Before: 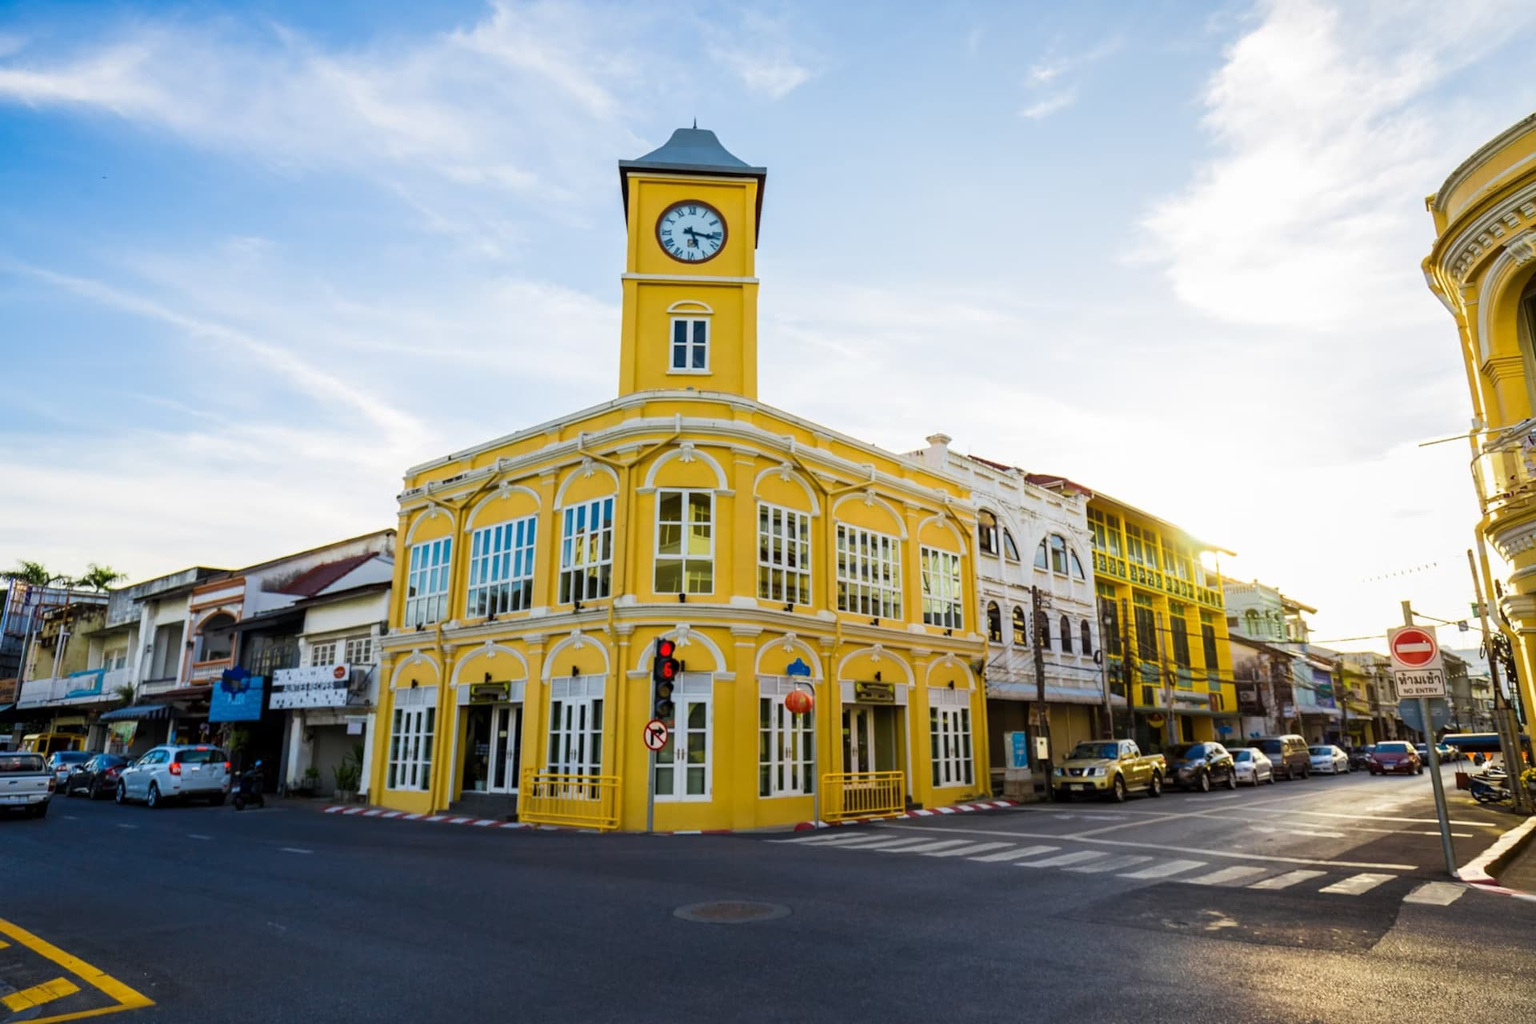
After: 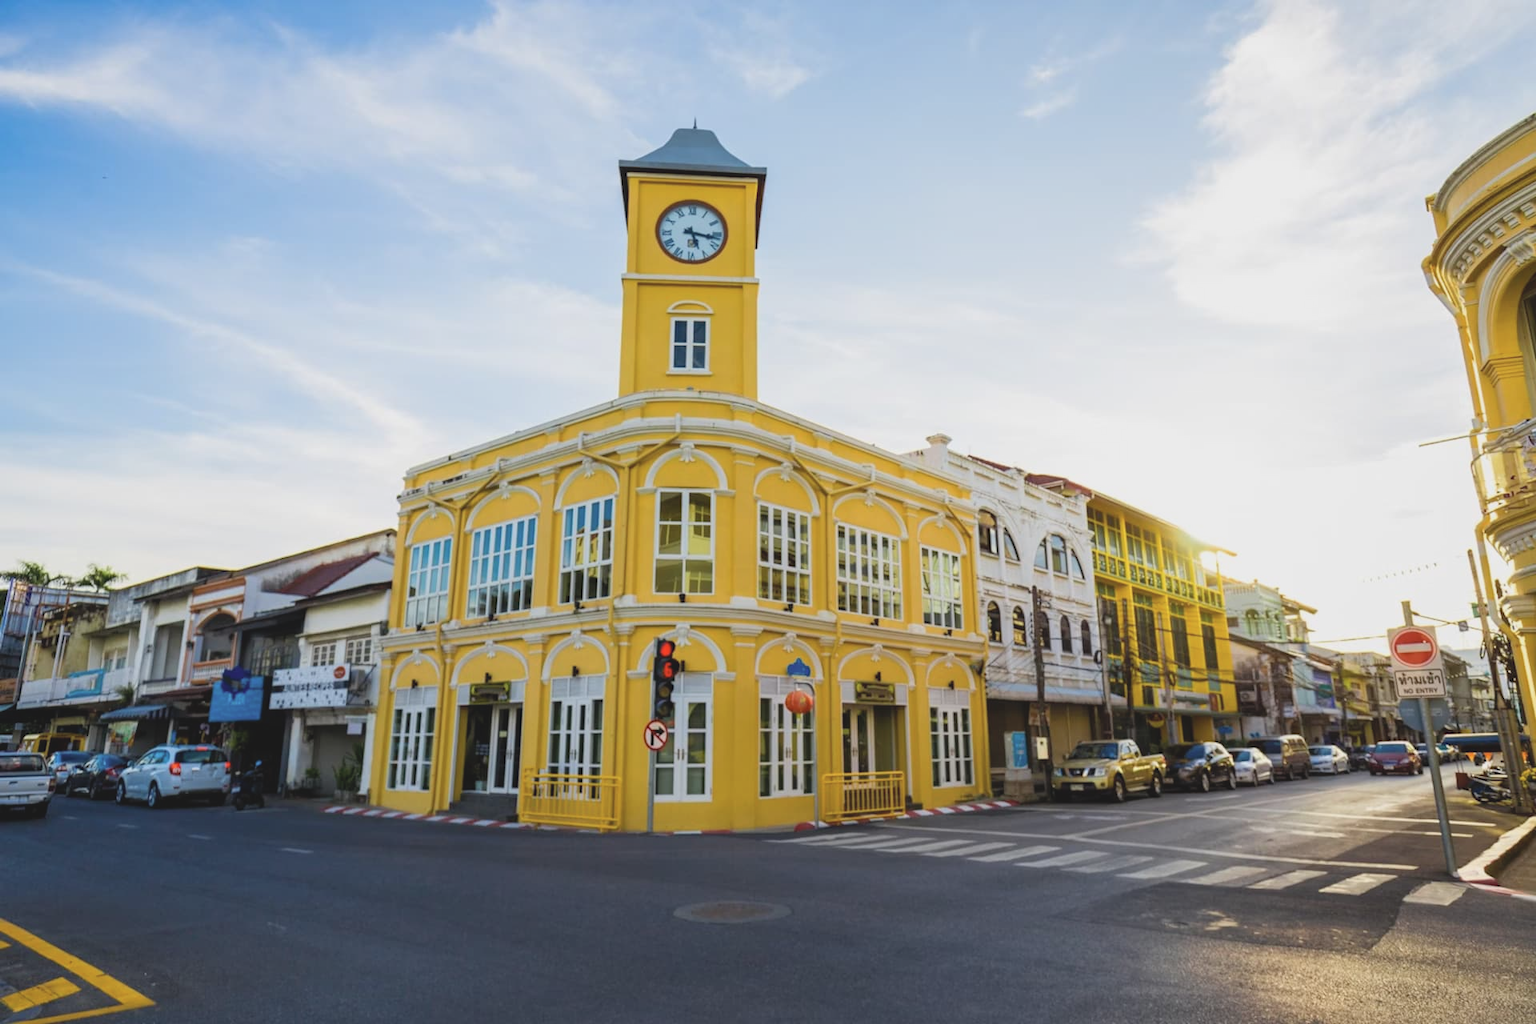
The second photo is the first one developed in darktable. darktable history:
contrast brightness saturation: contrast -0.144, brightness 0.05, saturation -0.135
